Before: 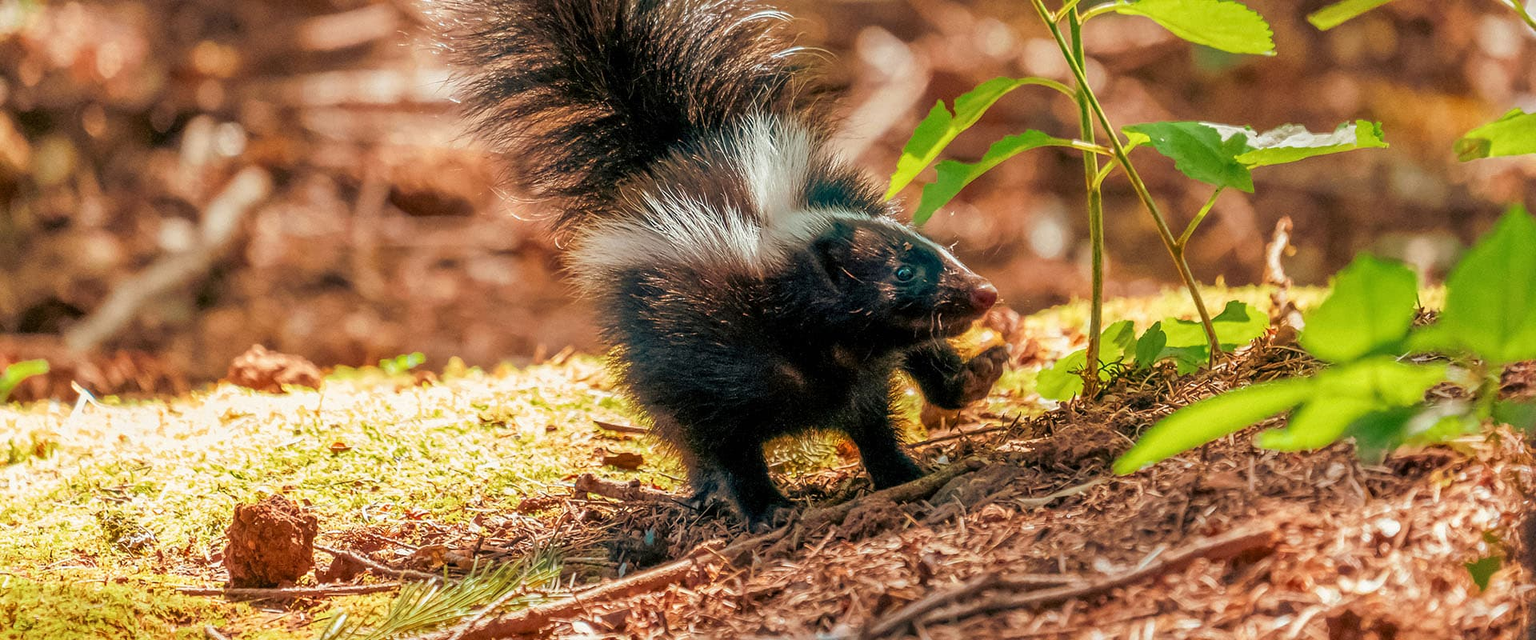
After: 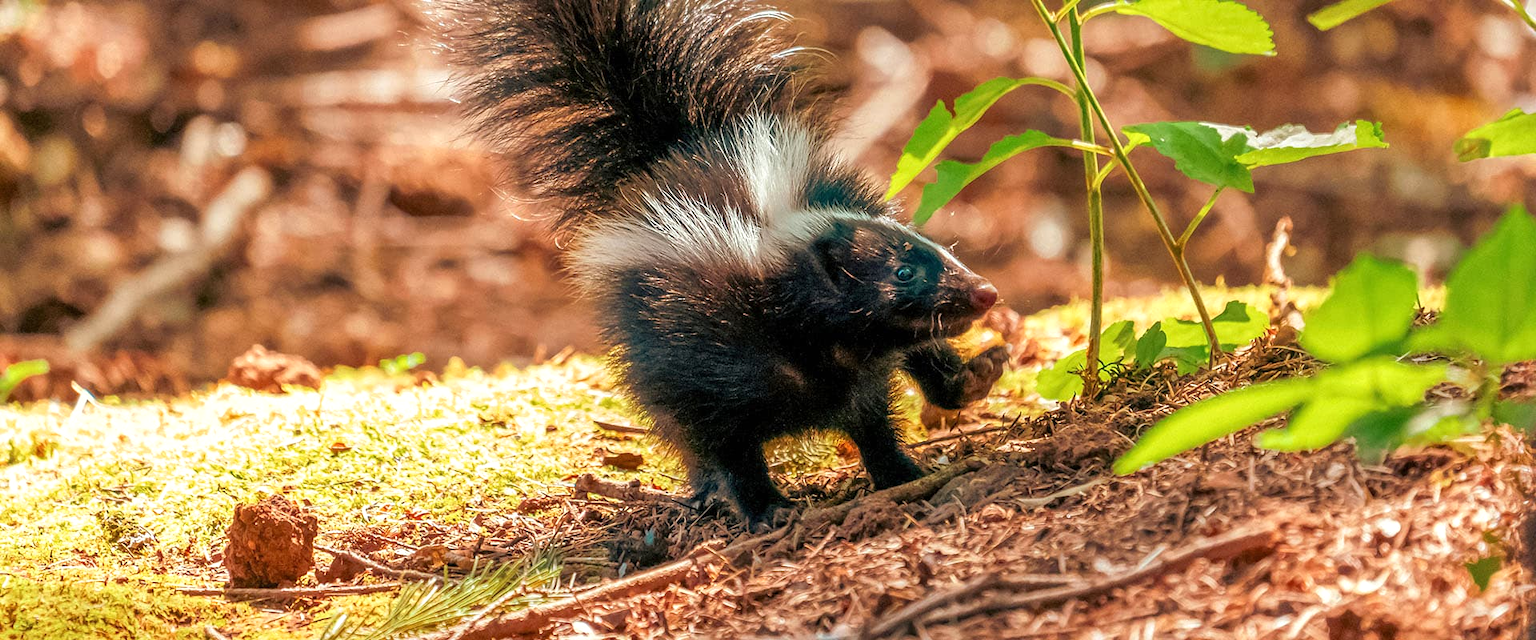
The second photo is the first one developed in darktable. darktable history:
exposure: exposure 0.266 EV, compensate highlight preservation false
